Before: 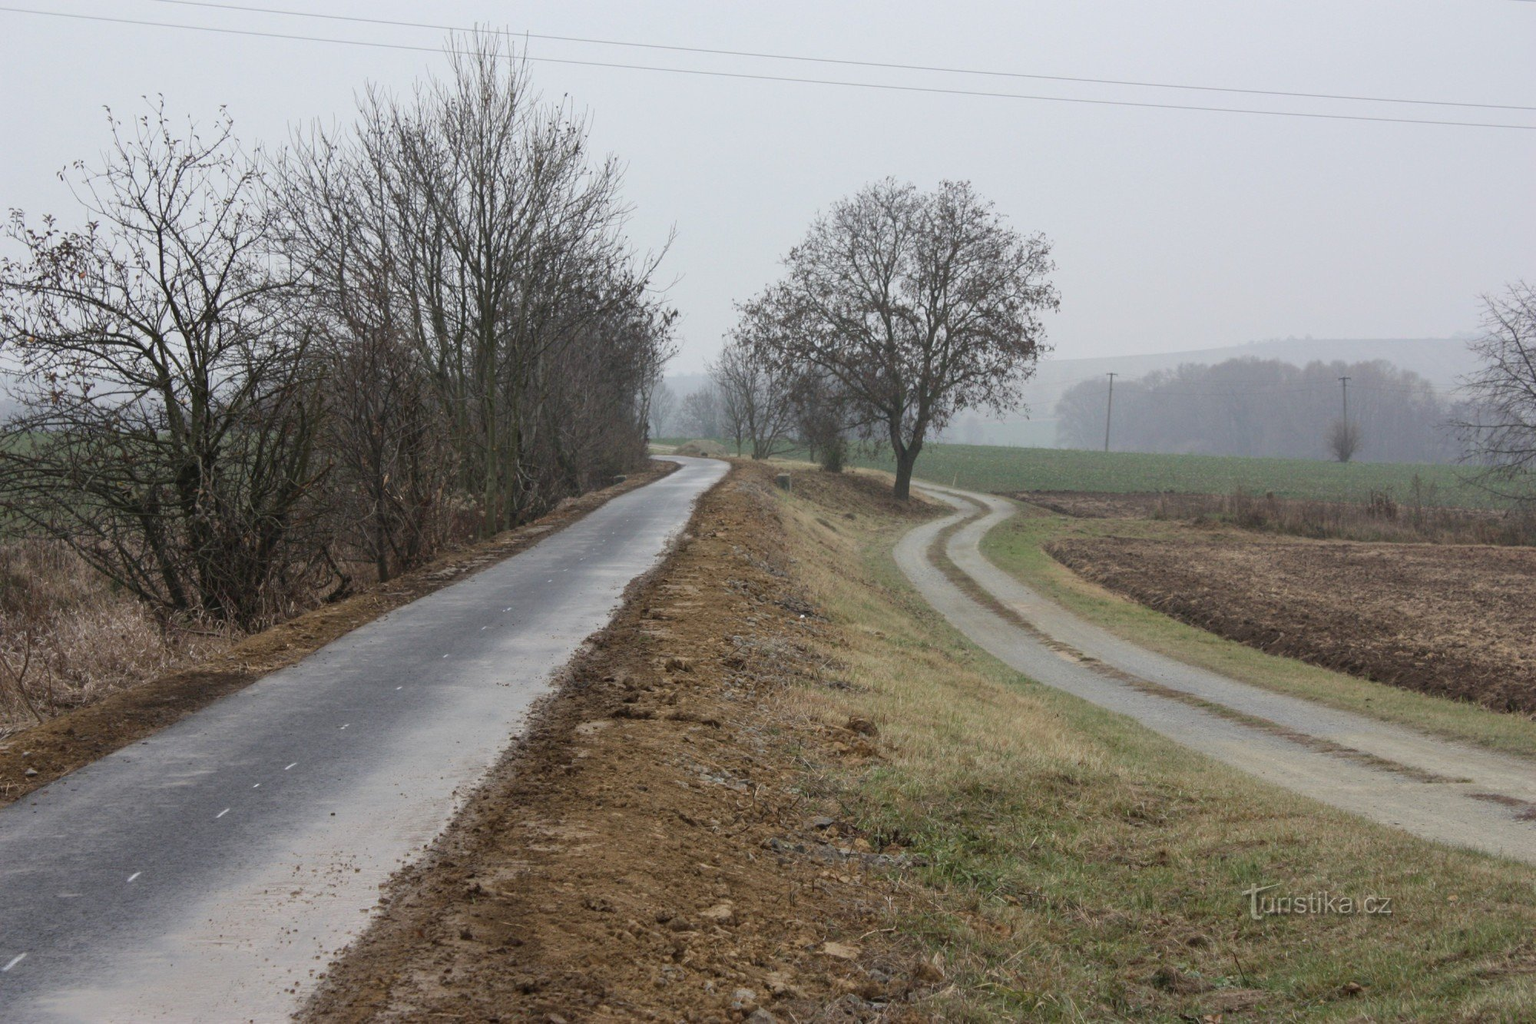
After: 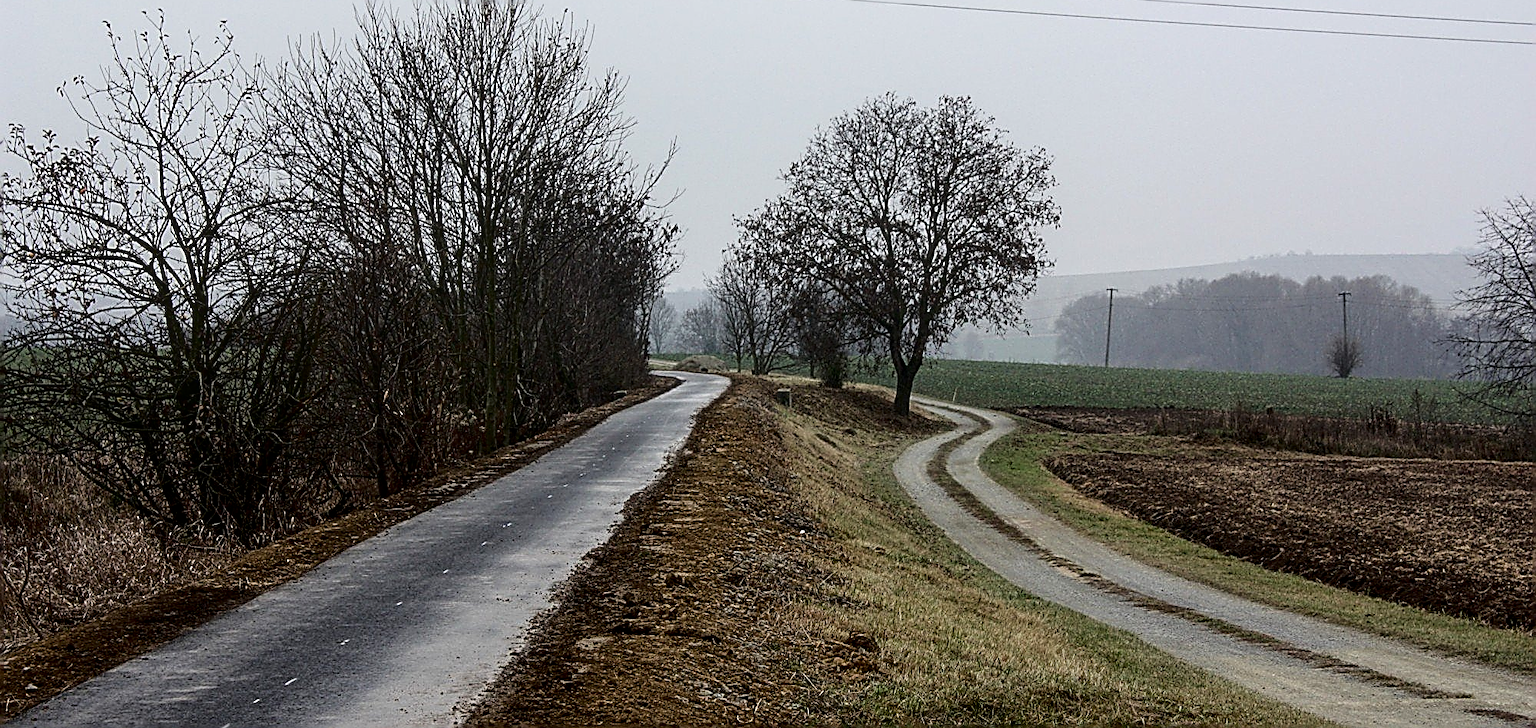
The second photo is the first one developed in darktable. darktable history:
crop and rotate: top 8.325%, bottom 20.5%
local contrast: on, module defaults
contrast brightness saturation: brightness -0.509
base curve: curves: ch0 [(0, 0) (0.032, 0.025) (0.121, 0.166) (0.206, 0.329) (0.605, 0.79) (1, 1)]
sharpen: amount 1.998
